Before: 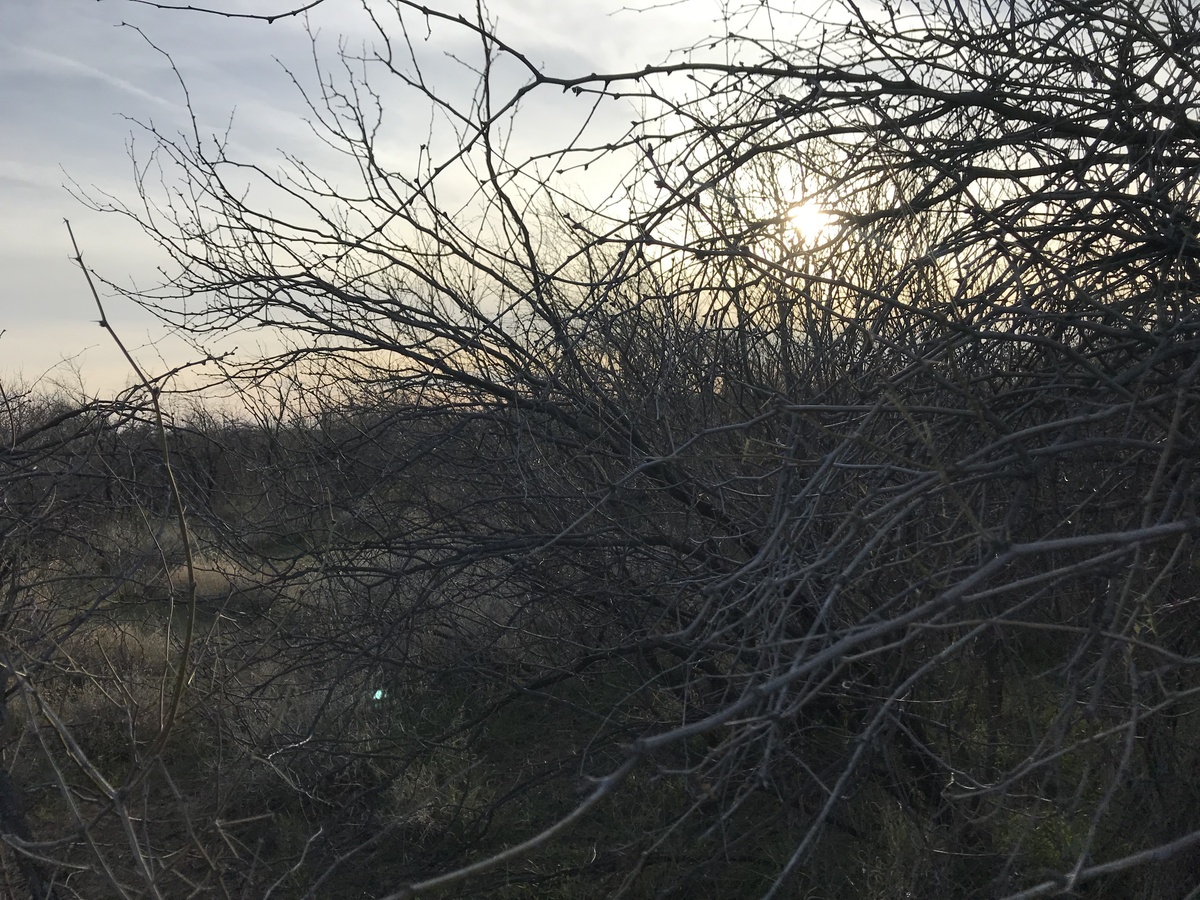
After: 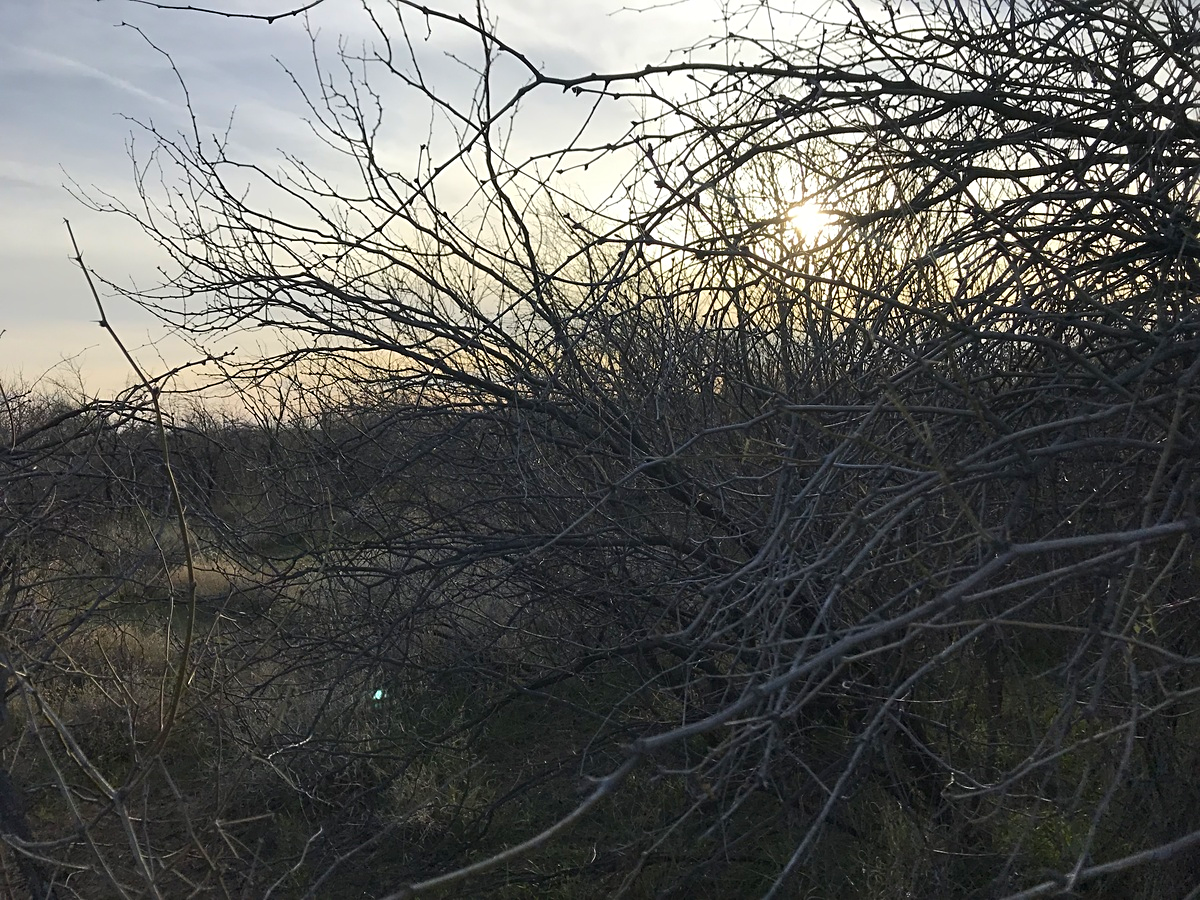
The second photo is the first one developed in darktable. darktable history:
sharpen: radius 2.529, amount 0.323
color balance rgb: perceptual saturation grading › global saturation 20%, global vibrance 20%
